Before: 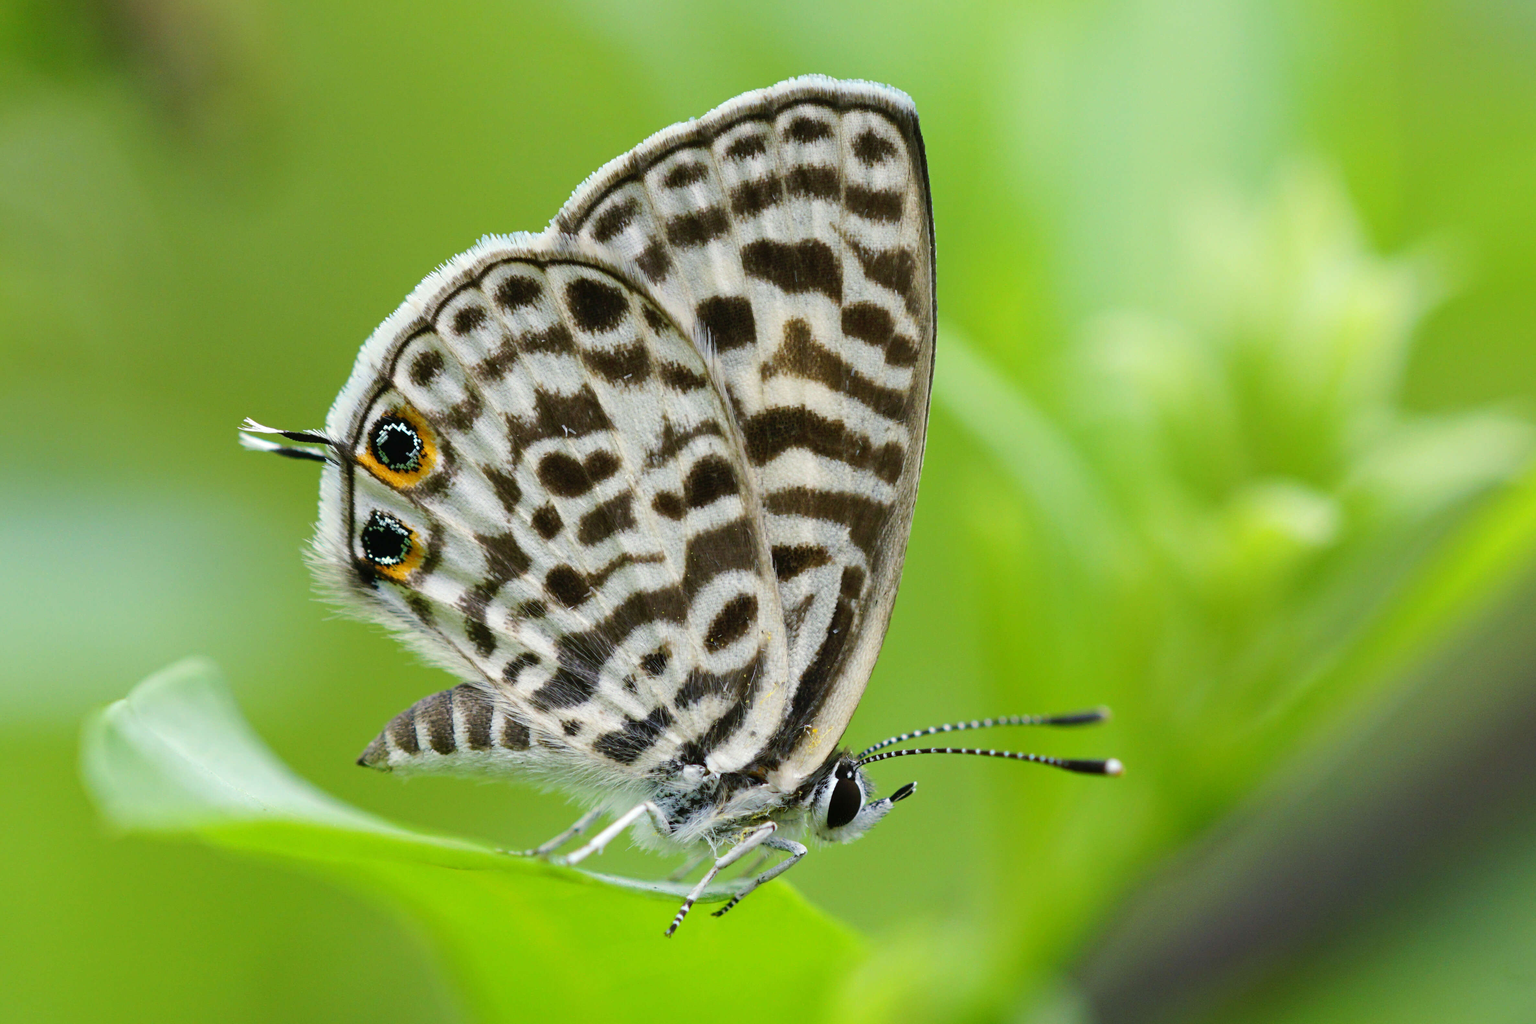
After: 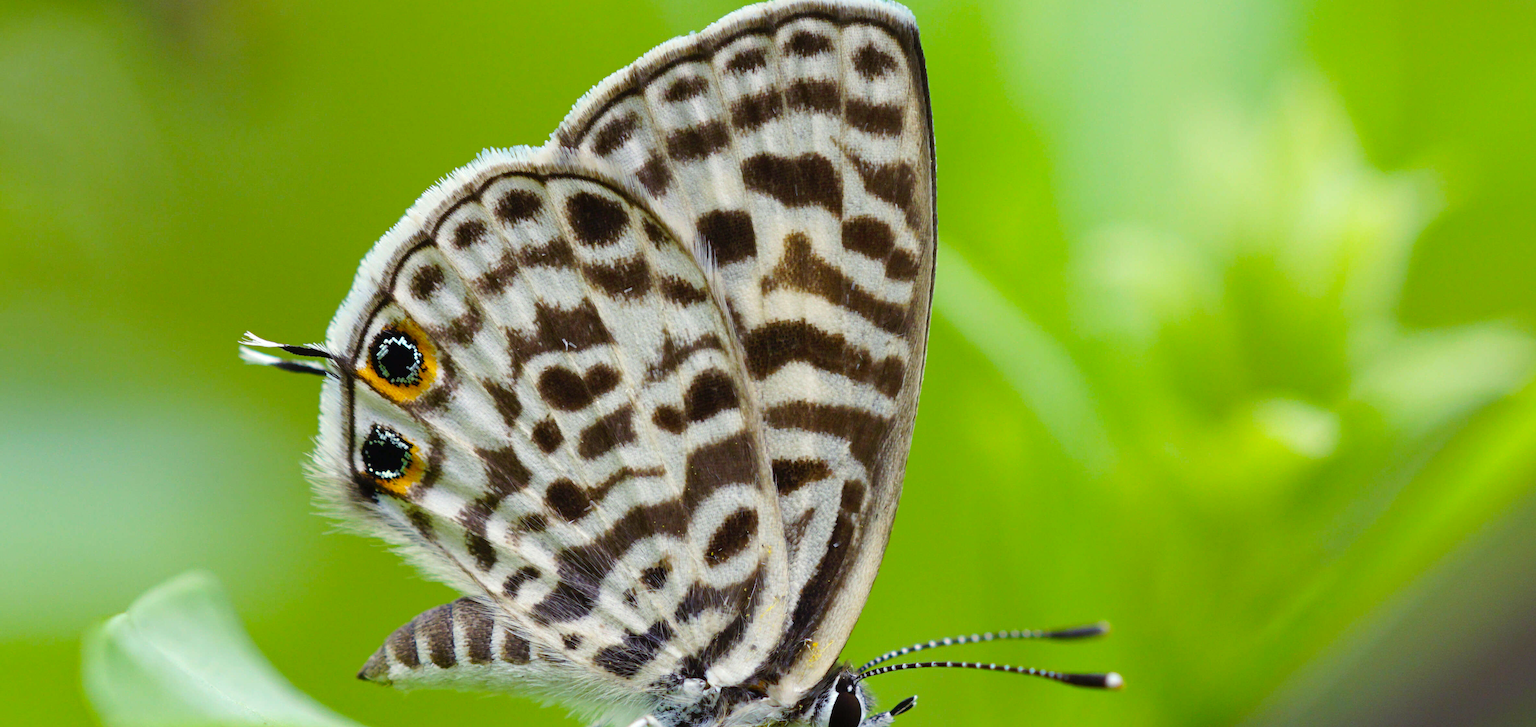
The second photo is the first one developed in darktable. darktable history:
crop and rotate: top 8.452%, bottom 20.446%
color balance rgb: shadows lift › luminance 0.652%, shadows lift › chroma 6.947%, shadows lift › hue 298.17°, perceptual saturation grading › global saturation 19.634%
